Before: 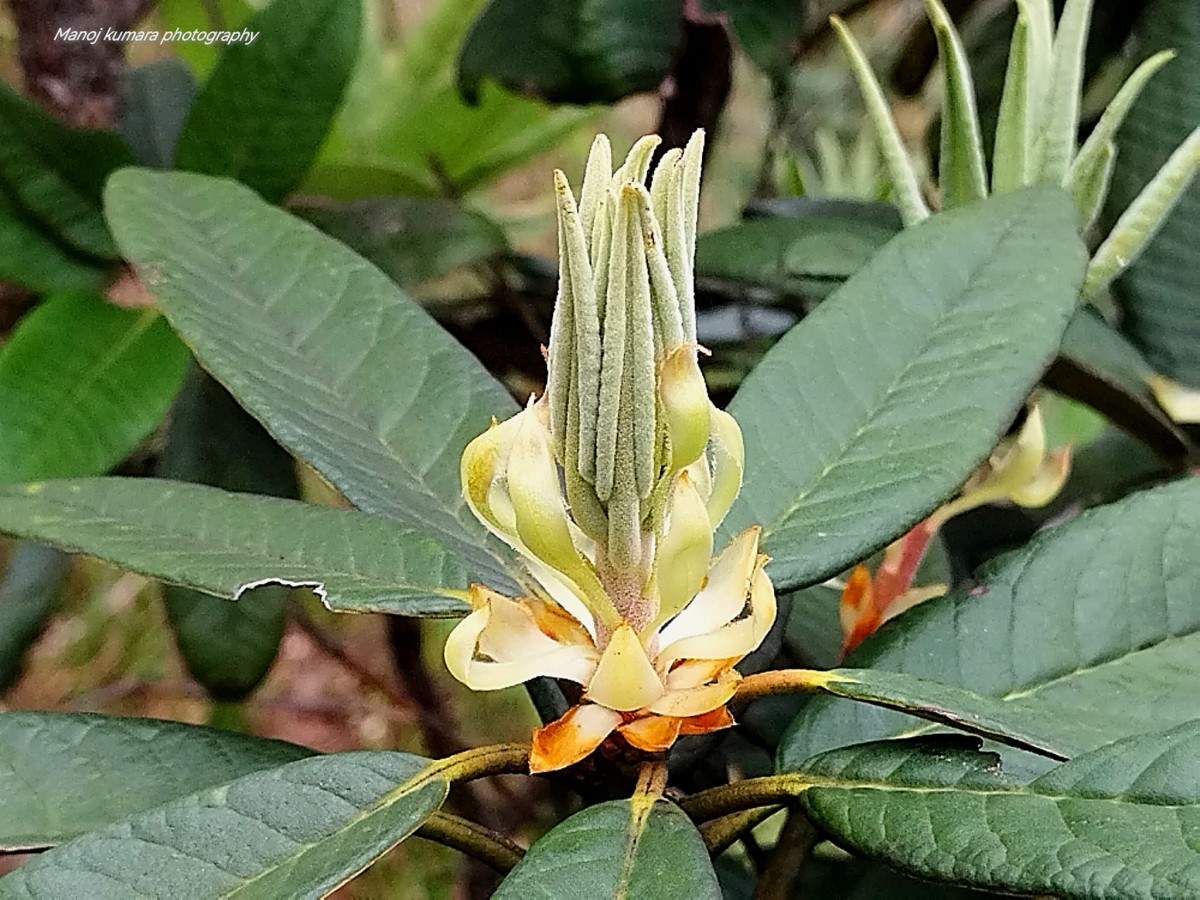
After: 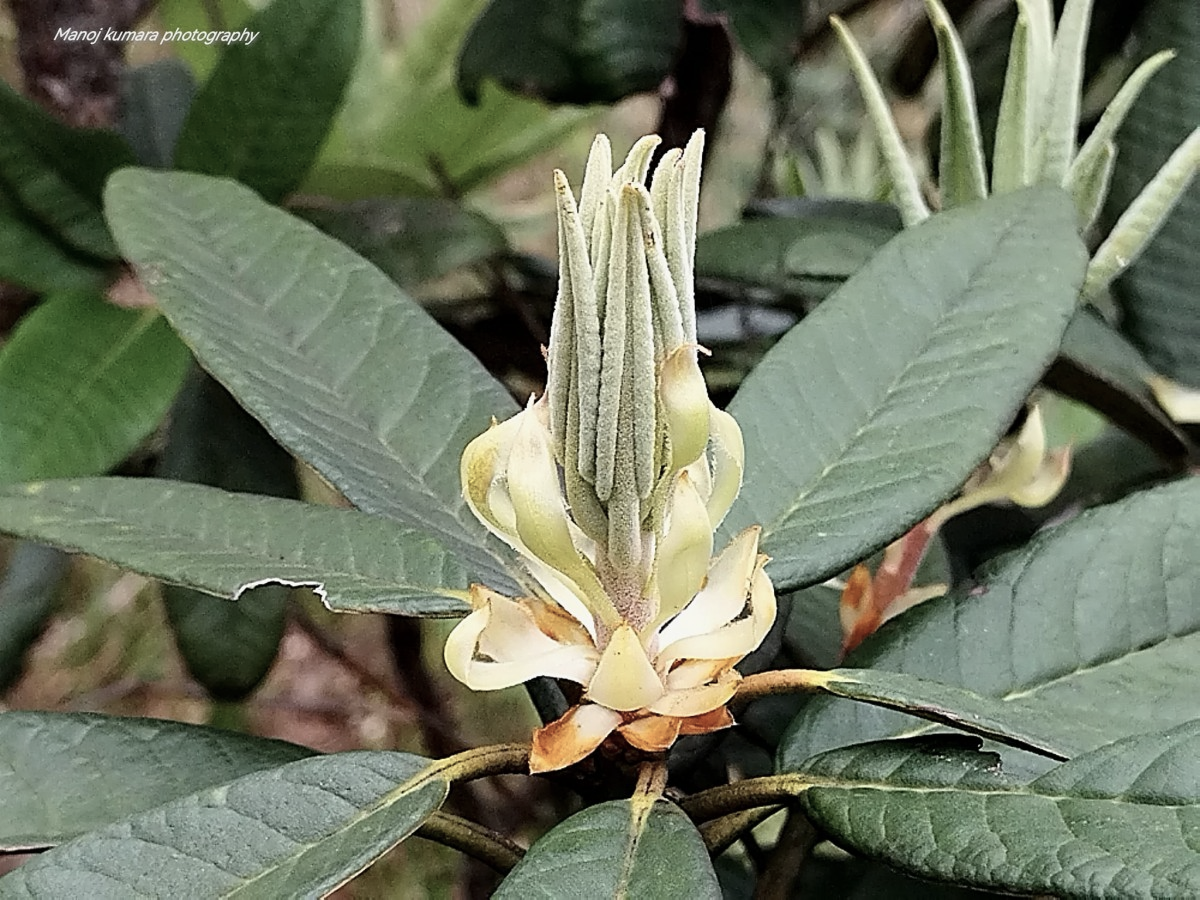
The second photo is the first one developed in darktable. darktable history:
contrast brightness saturation: contrast 0.102, saturation -0.376
